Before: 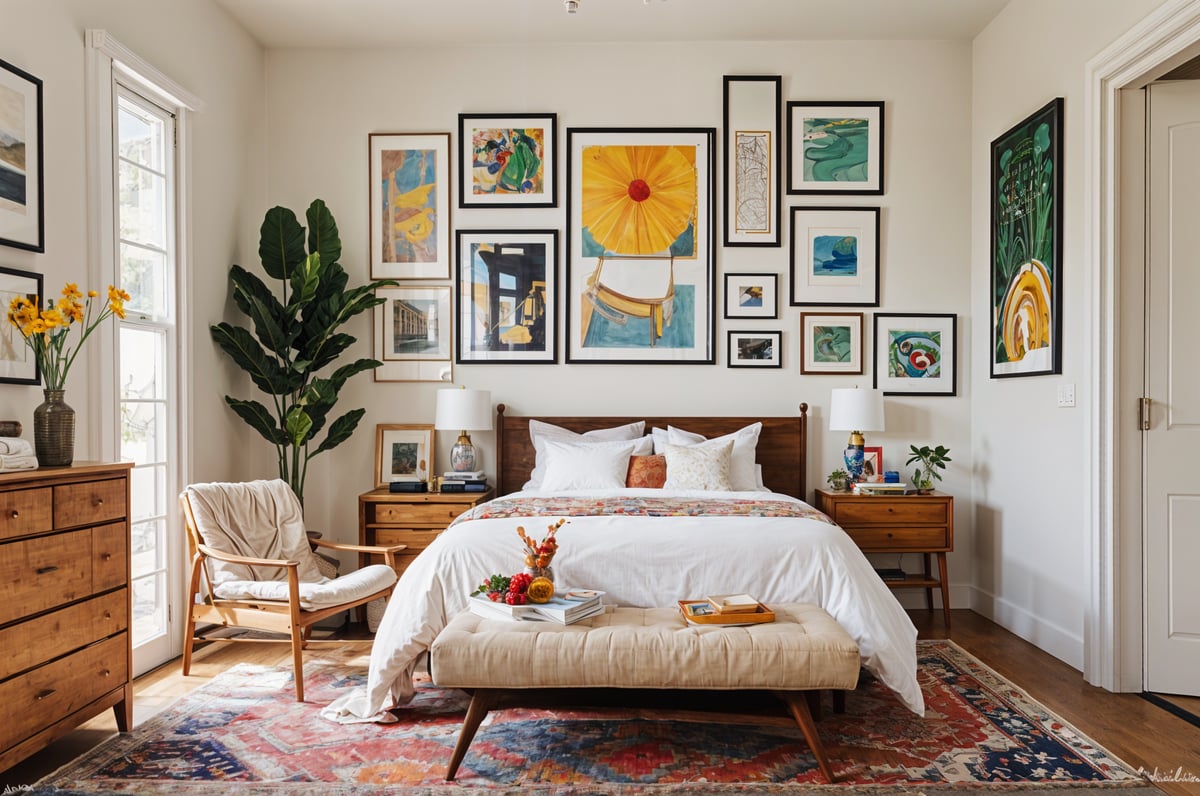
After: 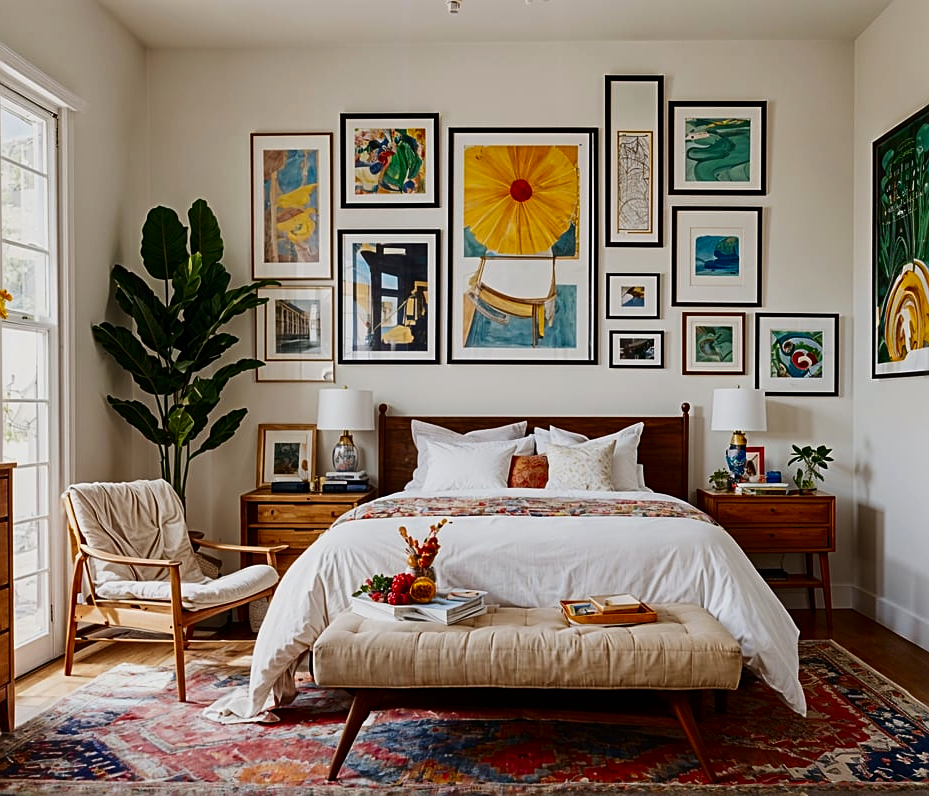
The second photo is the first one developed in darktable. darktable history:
sharpen: on, module defaults
levels: mode automatic, levels [0.044, 0.416, 0.908]
exposure: exposure -0.388 EV, compensate exposure bias true, compensate highlight preservation false
crop: left 9.846%, right 12.662%
contrast brightness saturation: contrast 0.19, brightness -0.105, saturation 0.215
